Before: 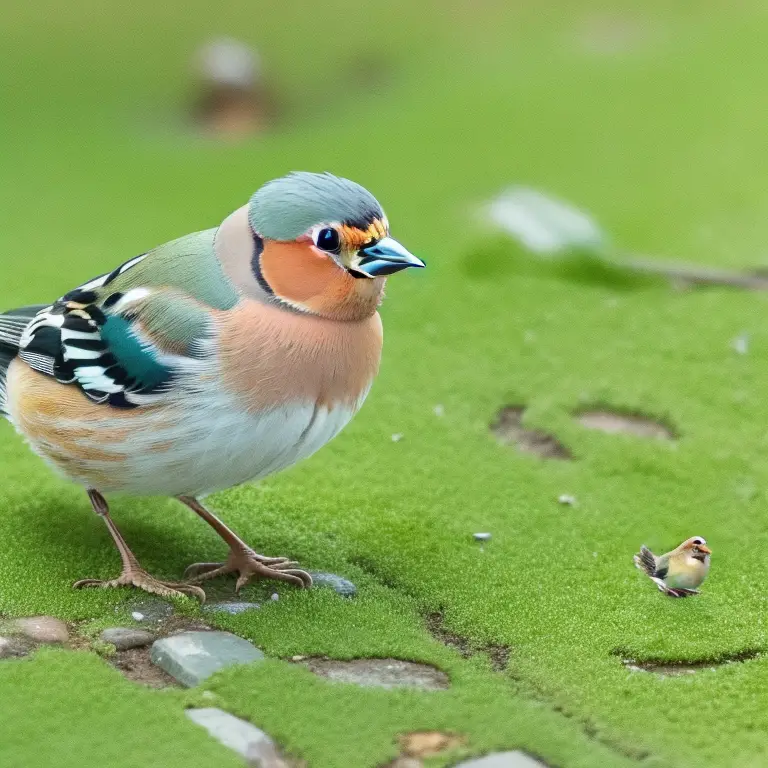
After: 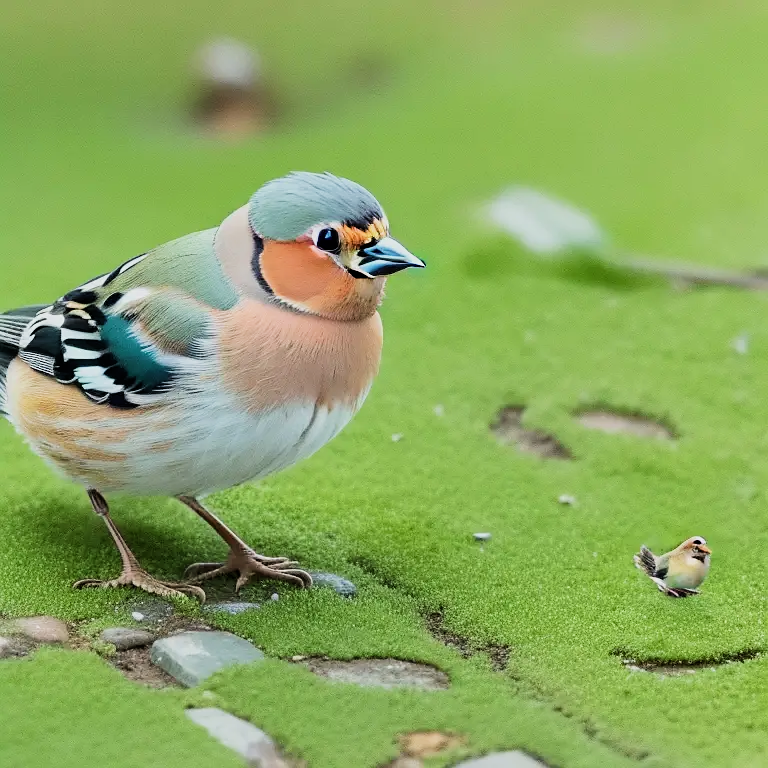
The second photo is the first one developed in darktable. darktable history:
sharpen: radius 1.503, amount 0.413, threshold 1.74
filmic rgb: black relative exposure -16 EV, white relative exposure 5.25 EV, threshold 5.96 EV, hardness 5.91, contrast 1.251, enable highlight reconstruction true
